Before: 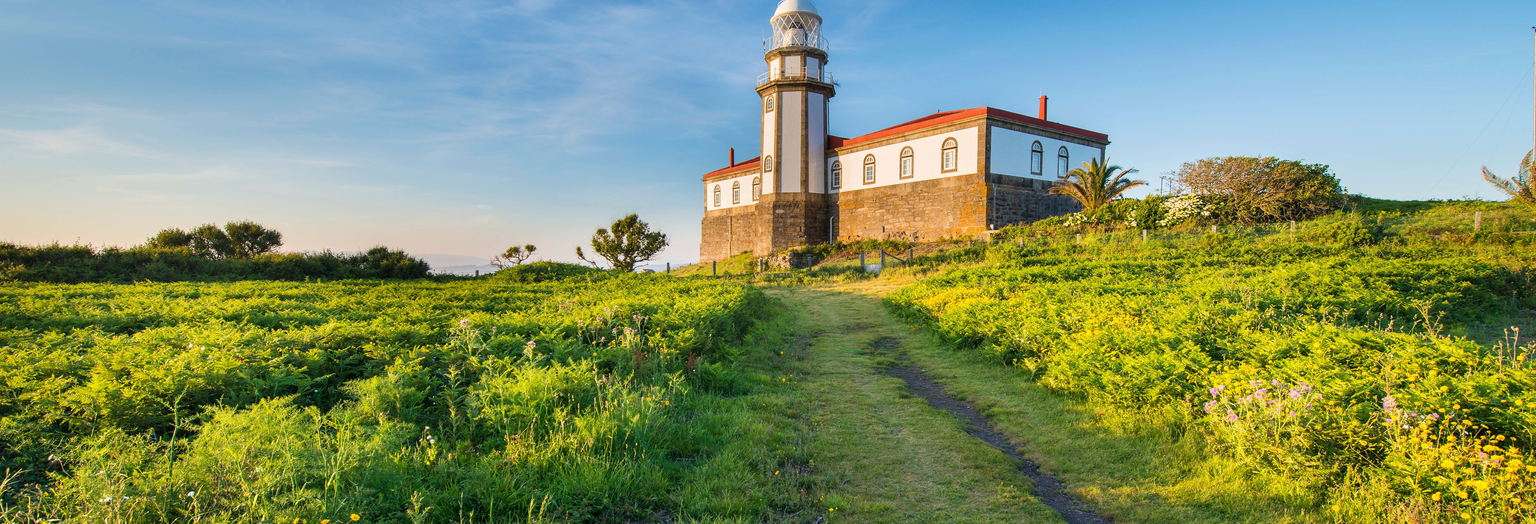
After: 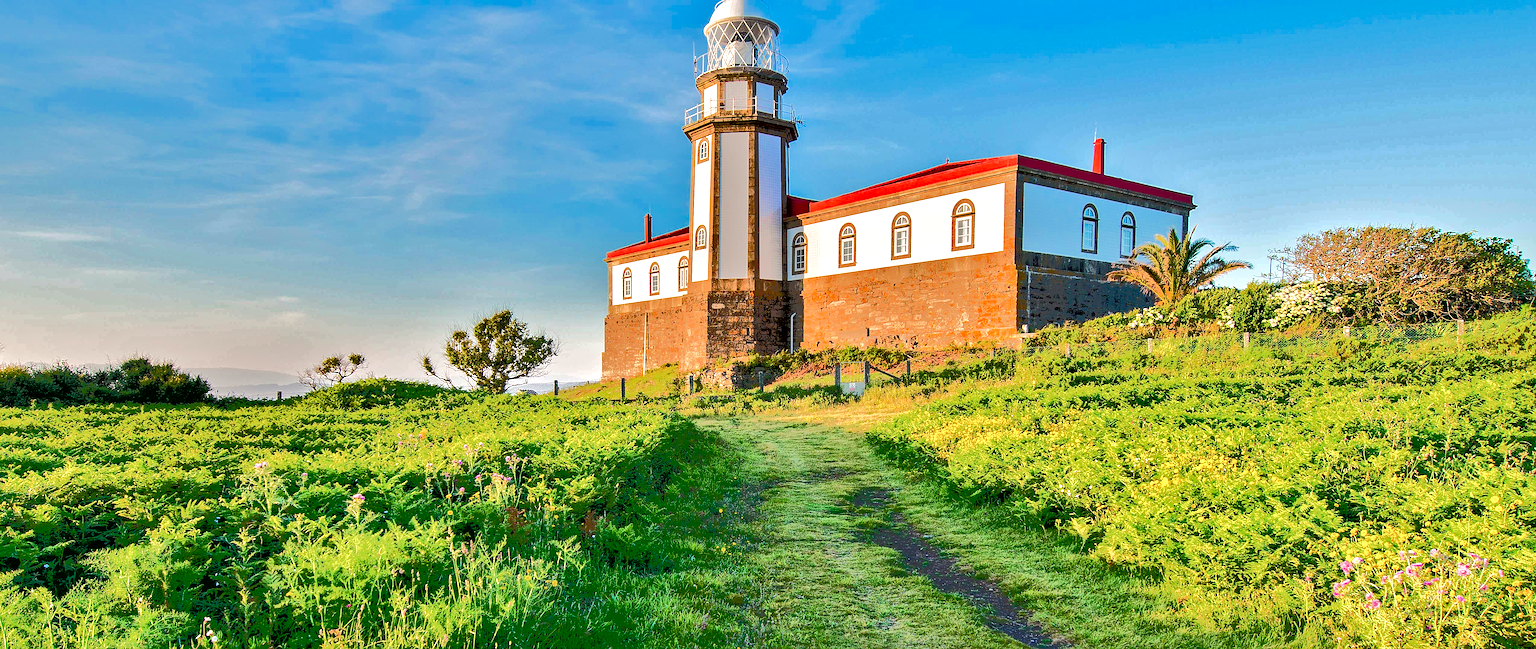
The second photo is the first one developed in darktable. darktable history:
crop: left 18.513%, right 12.404%, bottom 14.276%
color balance rgb: perceptual saturation grading › global saturation 0.293%, perceptual saturation grading › highlights -18.061%, perceptual saturation grading › mid-tones 32.638%, perceptual saturation grading › shadows 50.322%, perceptual brilliance grading › global brilliance 10.806%
shadows and highlights: shadows 4.56, soften with gaussian
sharpen: on, module defaults
tone equalizer: -7 EV -0.647 EV, -6 EV 0.984 EV, -5 EV -0.43 EV, -4 EV 0.394 EV, -3 EV 0.414 EV, -2 EV 0.171 EV, -1 EV -0.127 EV, +0 EV -0.395 EV, edges refinement/feathering 500, mask exposure compensation -1.57 EV, preserve details no
local contrast: mode bilateral grid, contrast 19, coarseness 50, detail 159%, midtone range 0.2
tone curve: curves: ch0 [(0, 0) (0.068, 0.031) (0.183, 0.13) (0.341, 0.319) (0.547, 0.545) (0.828, 0.817) (1, 0.968)]; ch1 [(0, 0) (0.23, 0.166) (0.34, 0.308) (0.371, 0.337) (0.429, 0.408) (0.477, 0.466) (0.499, 0.5) (0.529, 0.528) (0.559, 0.578) (0.743, 0.798) (1, 1)]; ch2 [(0, 0) (0.431, 0.419) (0.495, 0.502) (0.524, 0.525) (0.568, 0.543) (0.6, 0.597) (0.634, 0.644) (0.728, 0.722) (1, 1)], color space Lab, independent channels, preserve colors none
